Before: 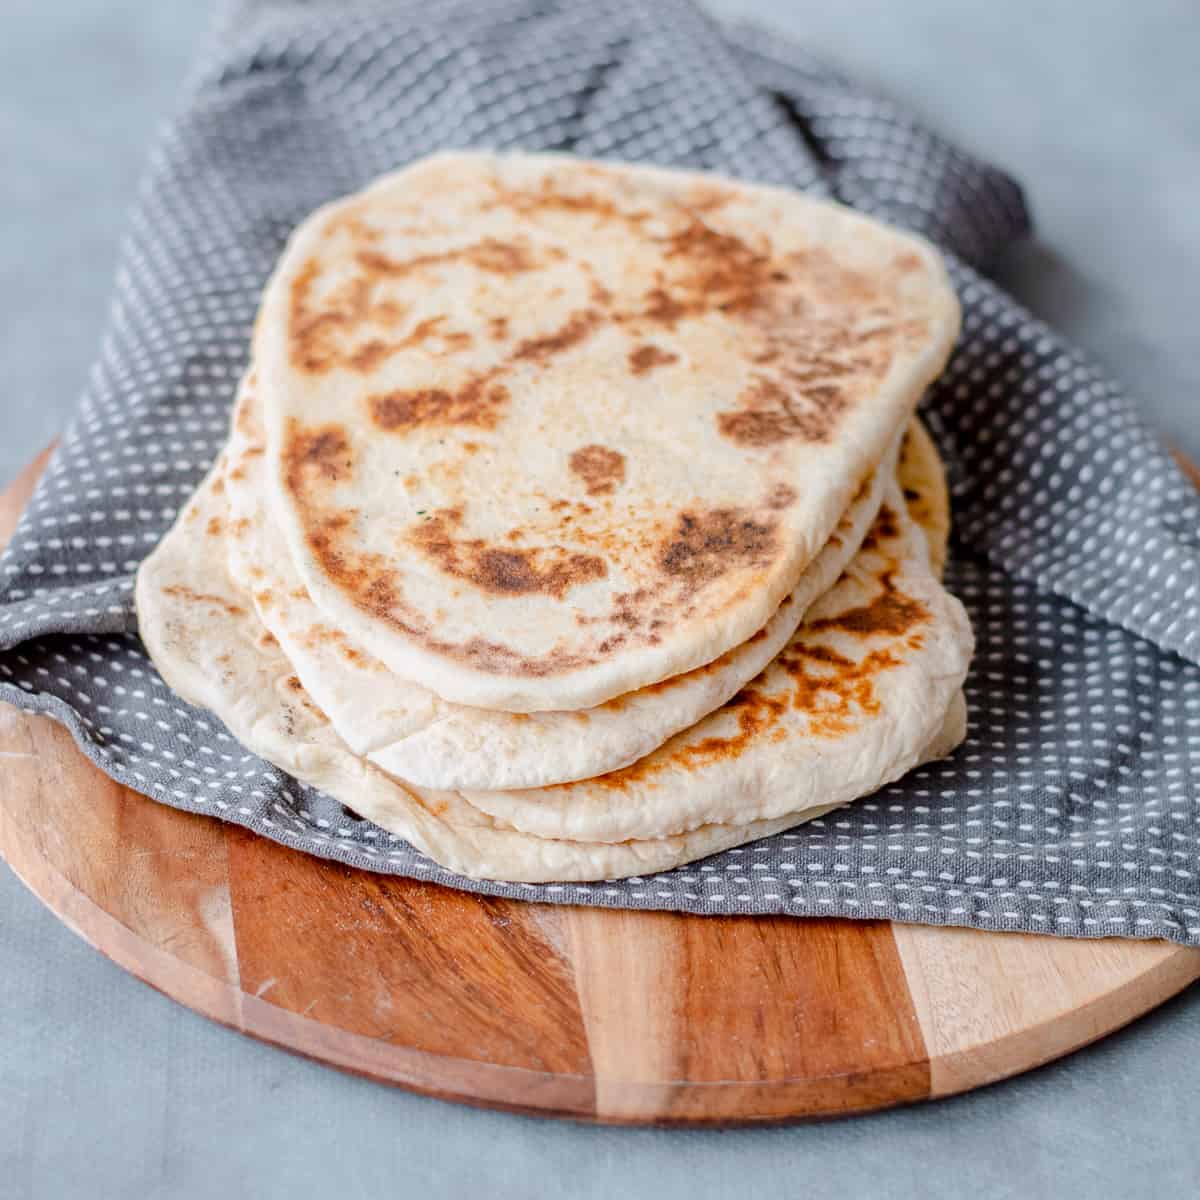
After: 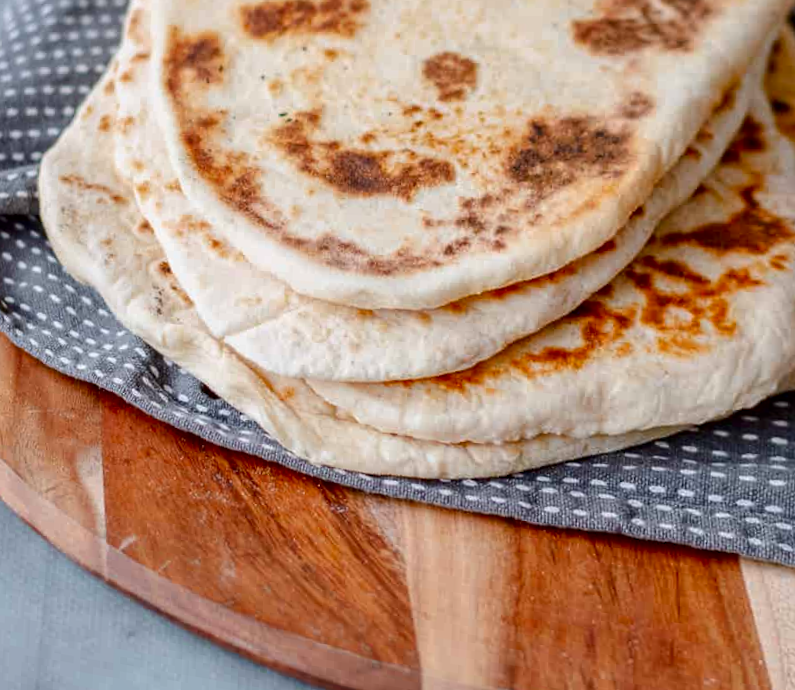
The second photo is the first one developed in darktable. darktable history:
crop and rotate: angle -0.82°, left 3.85%, top 31.828%, right 27.992%
shadows and highlights: shadows 52.34, highlights -28.23, soften with gaussian
contrast brightness saturation: contrast 0.07, brightness -0.14, saturation 0.11
rotate and perspective: rotation 1.69°, lens shift (vertical) -0.023, lens shift (horizontal) -0.291, crop left 0.025, crop right 0.988, crop top 0.092, crop bottom 0.842
